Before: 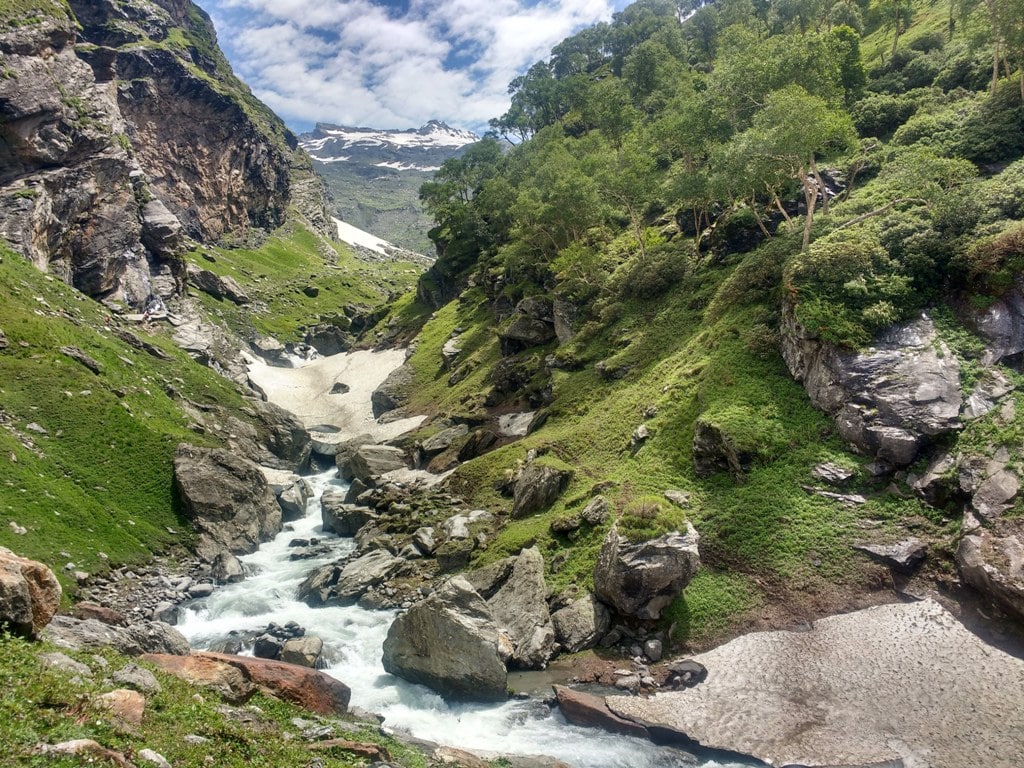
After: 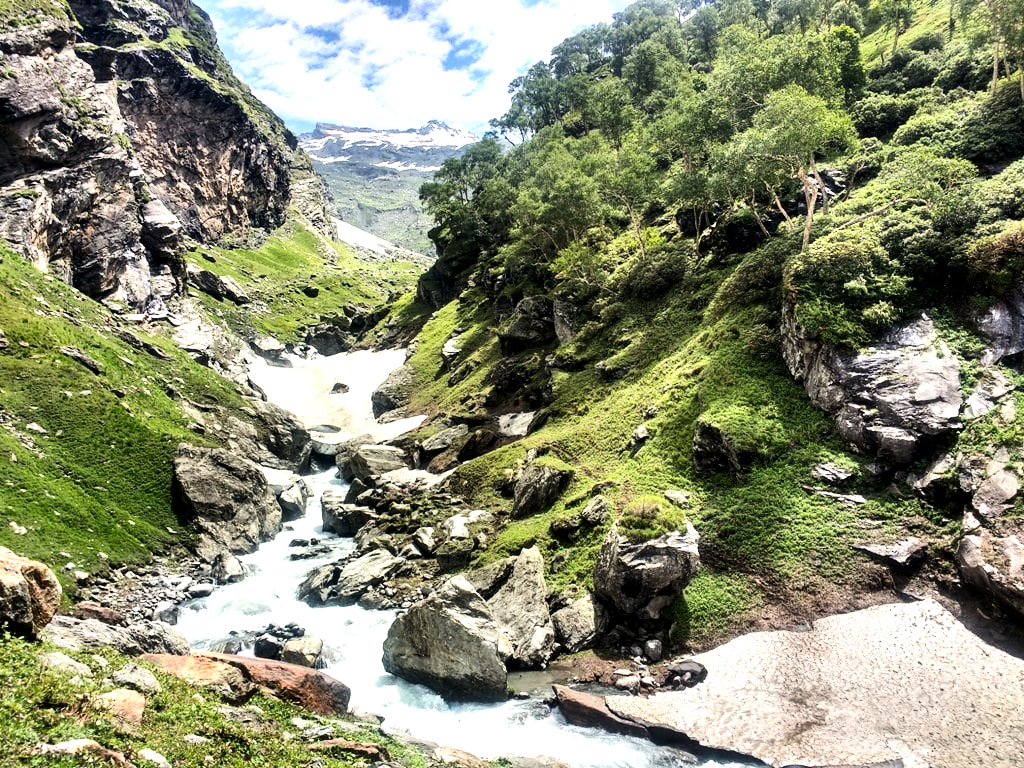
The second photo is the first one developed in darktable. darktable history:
tone equalizer: -8 EV -1.08 EV, -7 EV -1.01 EV, -6 EV -0.867 EV, -5 EV -0.578 EV, -3 EV 0.578 EV, -2 EV 0.867 EV, -1 EV 1.01 EV, +0 EV 1.08 EV, edges refinement/feathering 500, mask exposure compensation -1.57 EV, preserve details no
local contrast: highlights 100%, shadows 100%, detail 120%, midtone range 0.2
white balance: emerald 1
tone curve: curves: ch0 [(0, 0) (0.004, 0.001) (0.133, 0.112) (0.325, 0.362) (0.832, 0.893) (1, 1)], color space Lab, linked channels, preserve colors none
